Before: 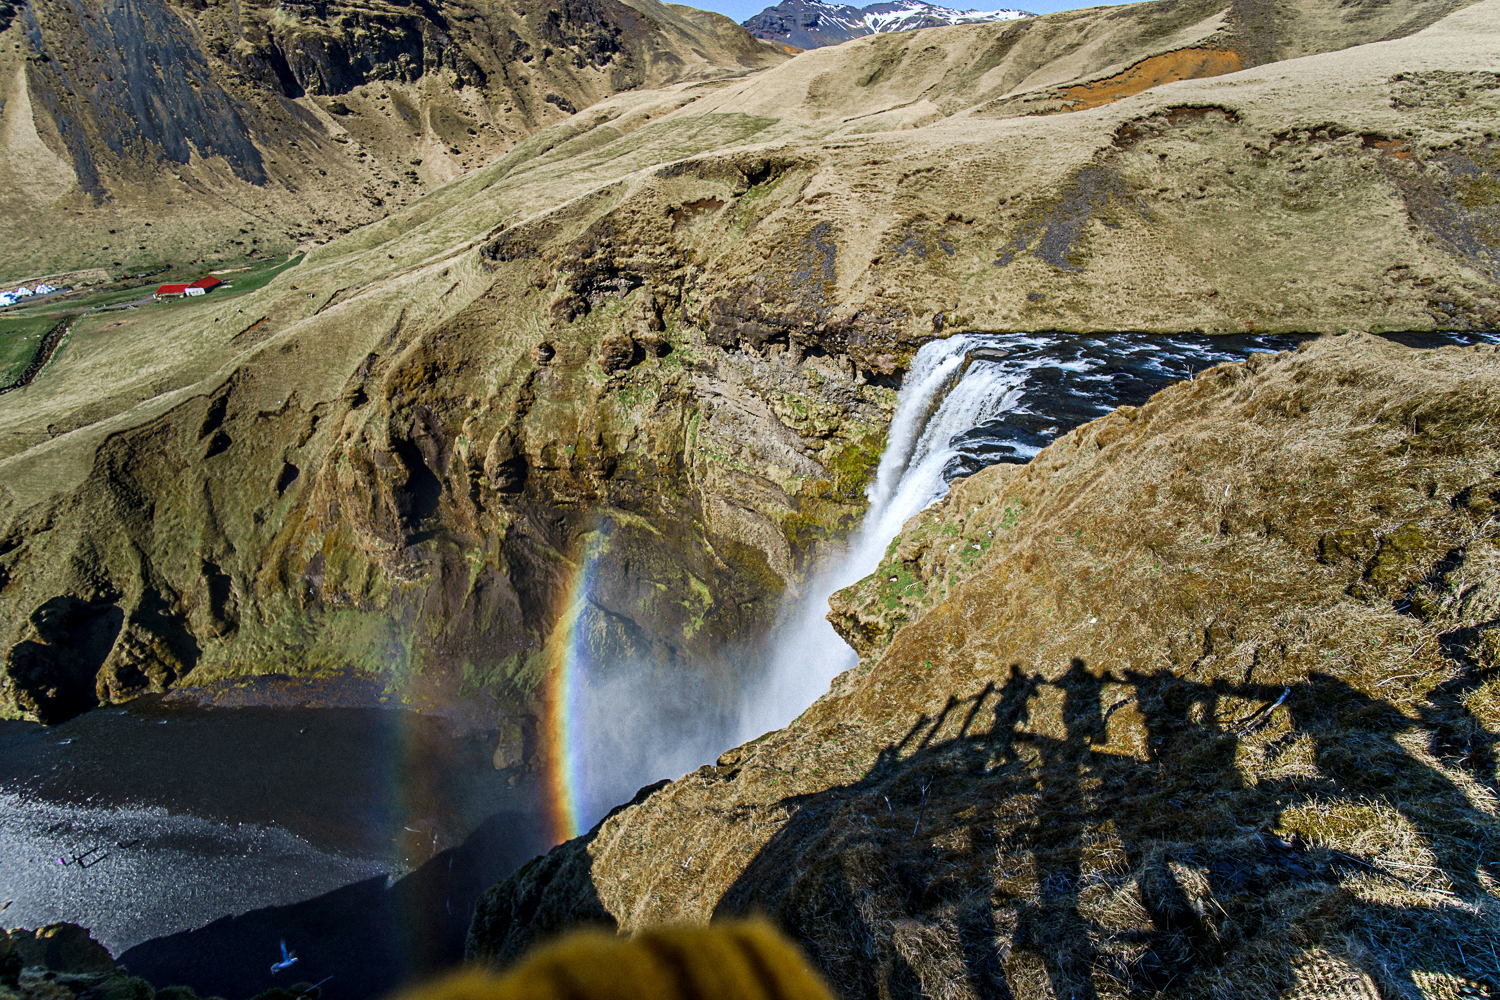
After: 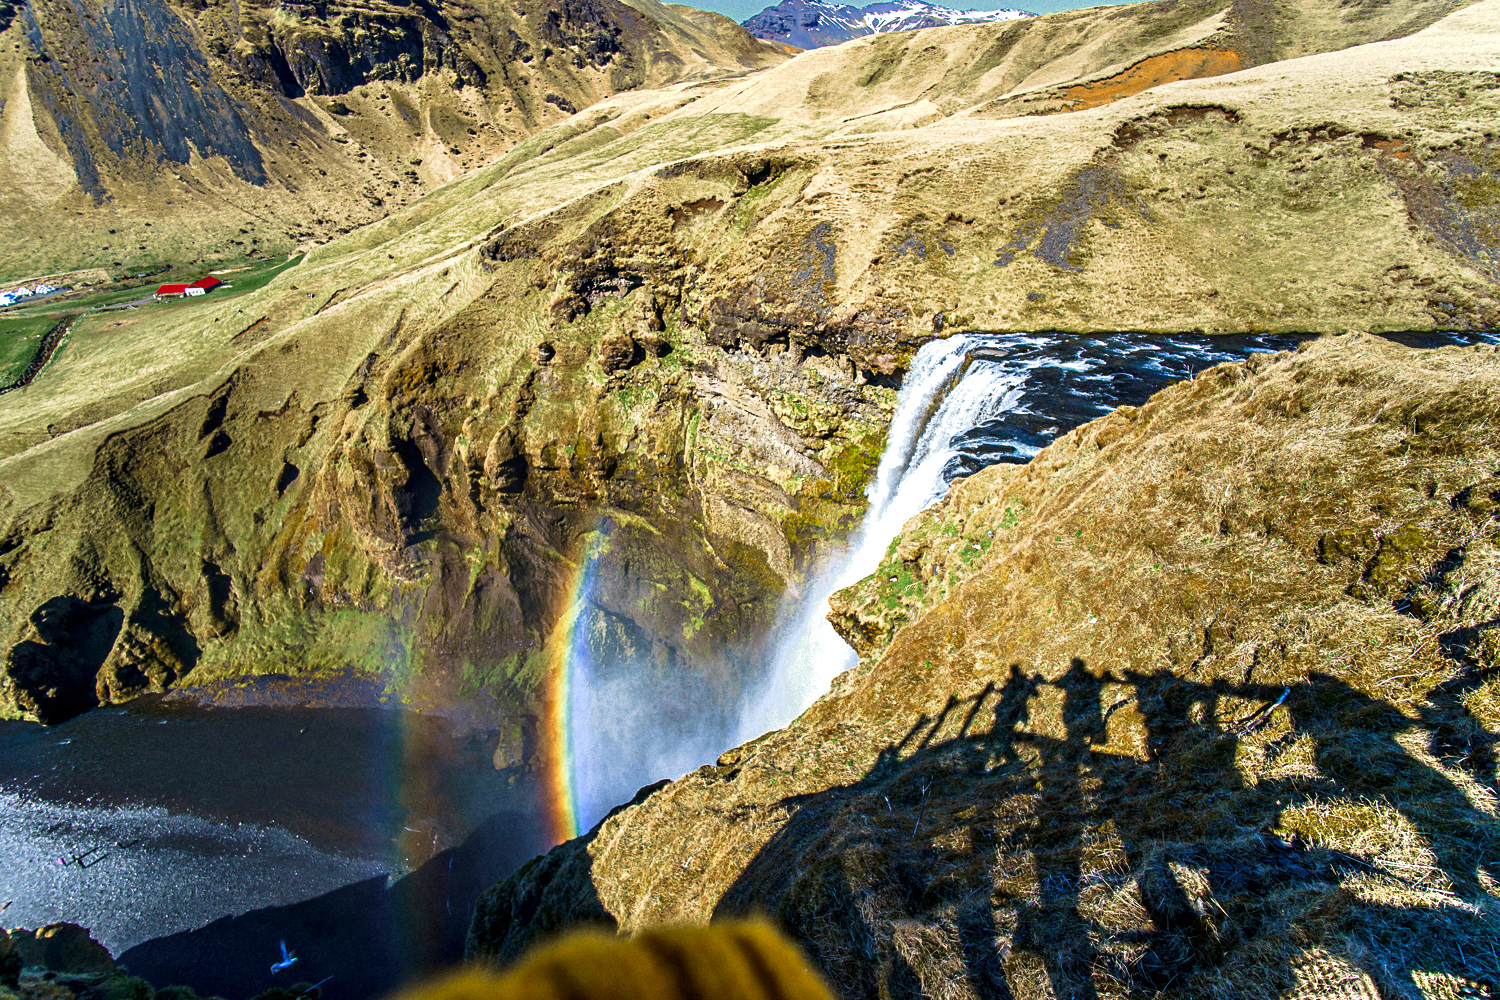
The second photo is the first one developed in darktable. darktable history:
exposure: exposure 0.61 EV, compensate highlight preservation false
velvia: on, module defaults
color zones: curves: ch0 [(0.25, 0.5) (0.636, 0.25) (0.75, 0.5)]
contrast brightness saturation: contrast 0.041, saturation 0.155
